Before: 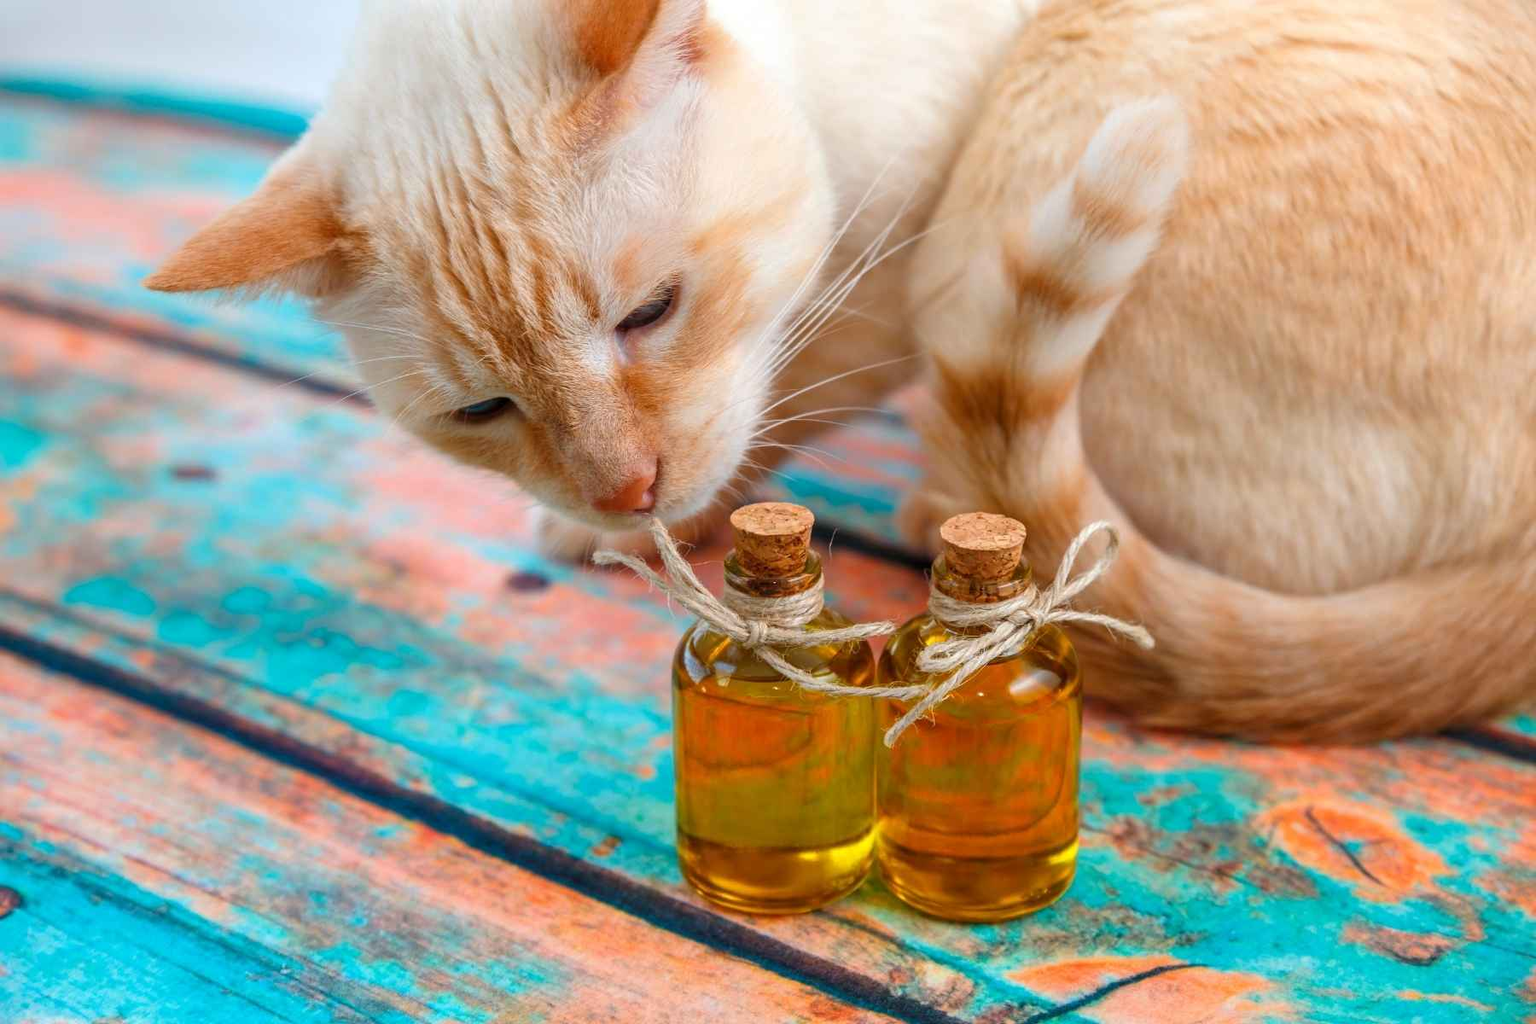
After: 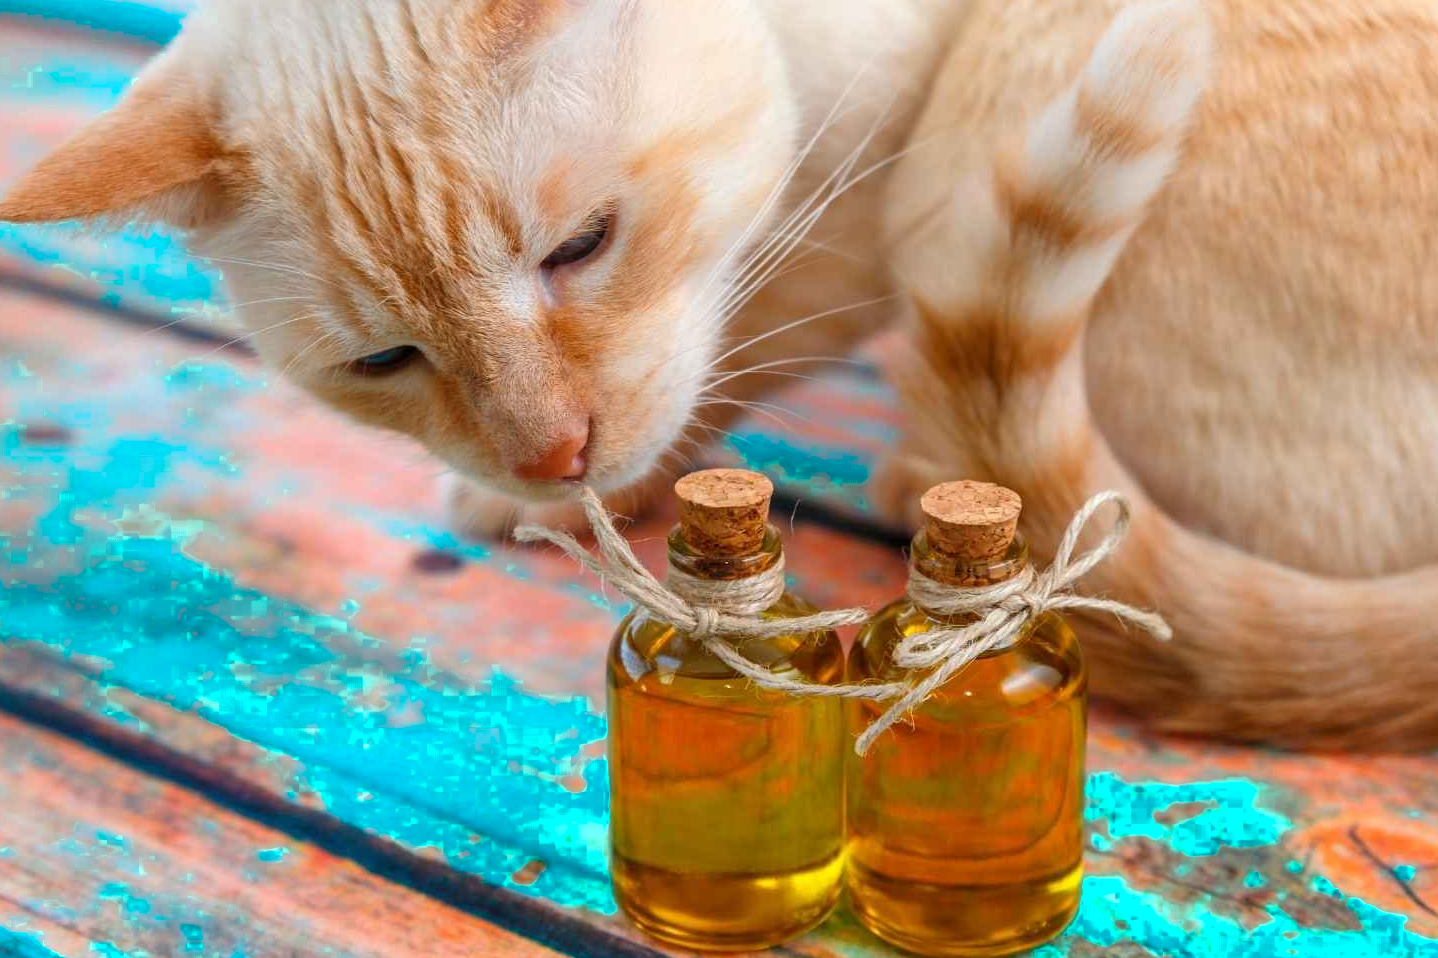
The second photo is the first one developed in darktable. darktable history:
color zones: curves: ch0 [(0.25, 0.5) (0.423, 0.5) (0.443, 0.5) (0.521, 0.756) (0.568, 0.5) (0.576, 0.5) (0.75, 0.5)]; ch1 [(0.25, 0.5) (0.423, 0.5) (0.443, 0.5) (0.539, 0.873) (0.624, 0.565) (0.631, 0.5) (0.75, 0.5)]
crop and rotate: left 10.071%, top 10.071%, right 10.02%, bottom 10.02%
